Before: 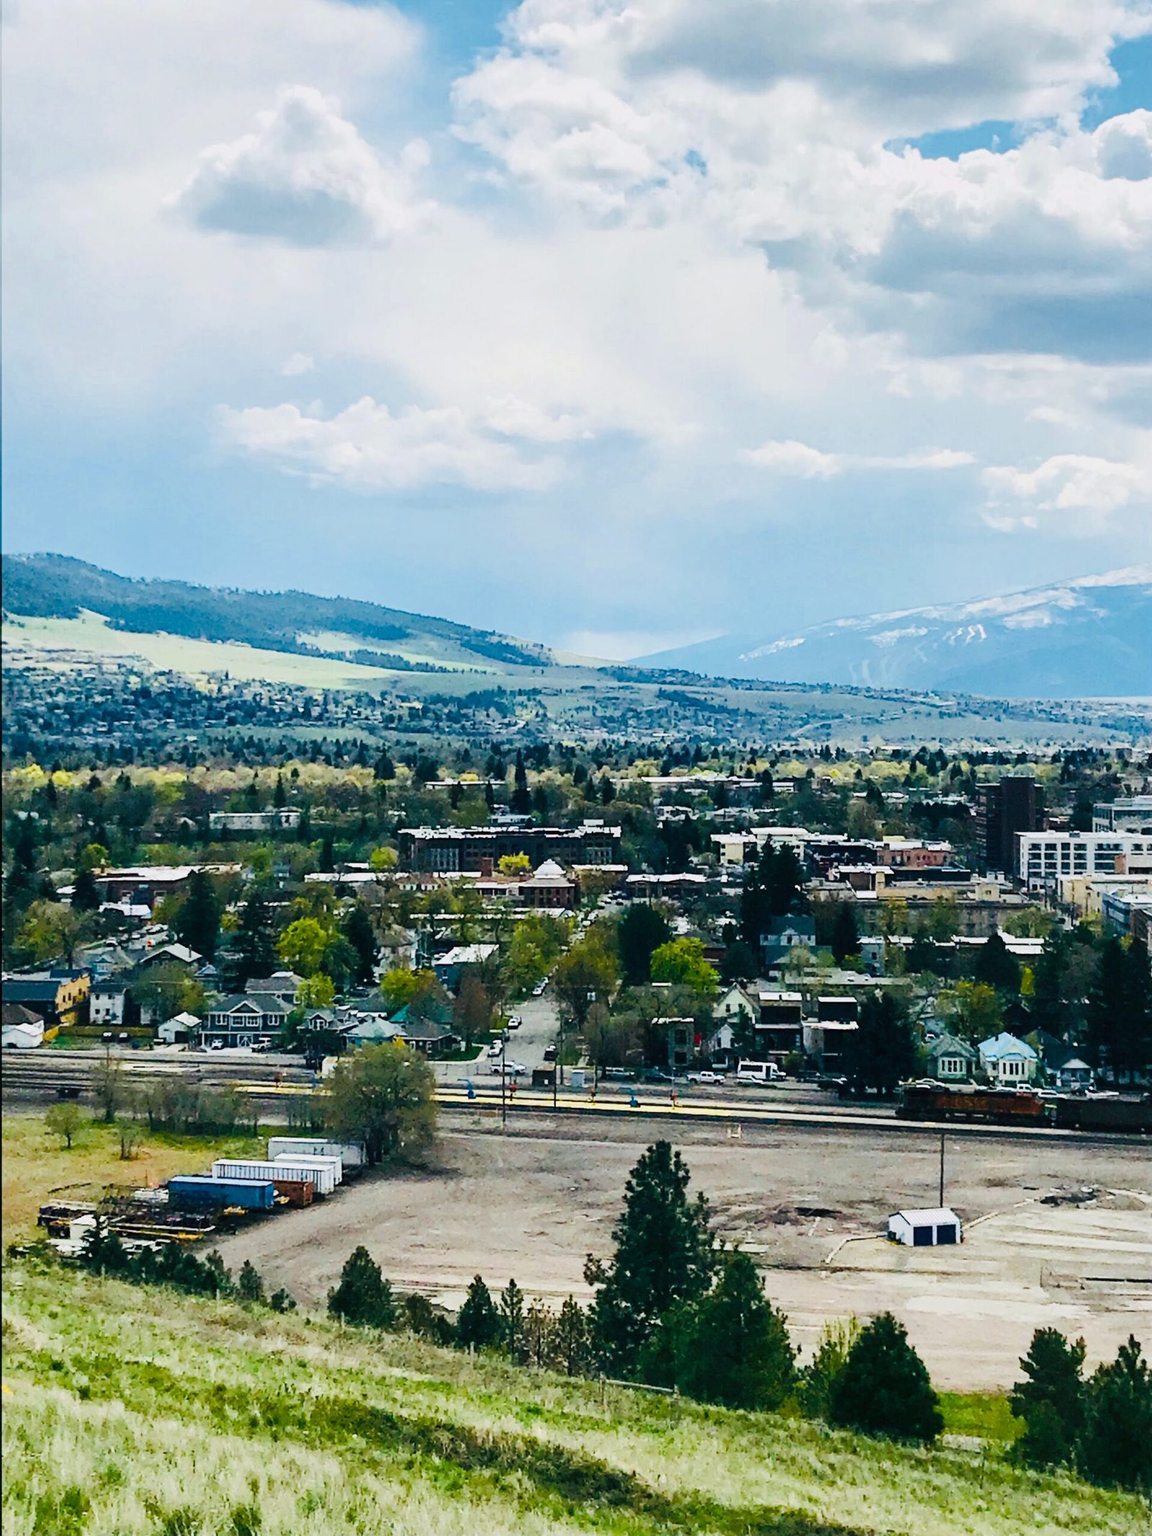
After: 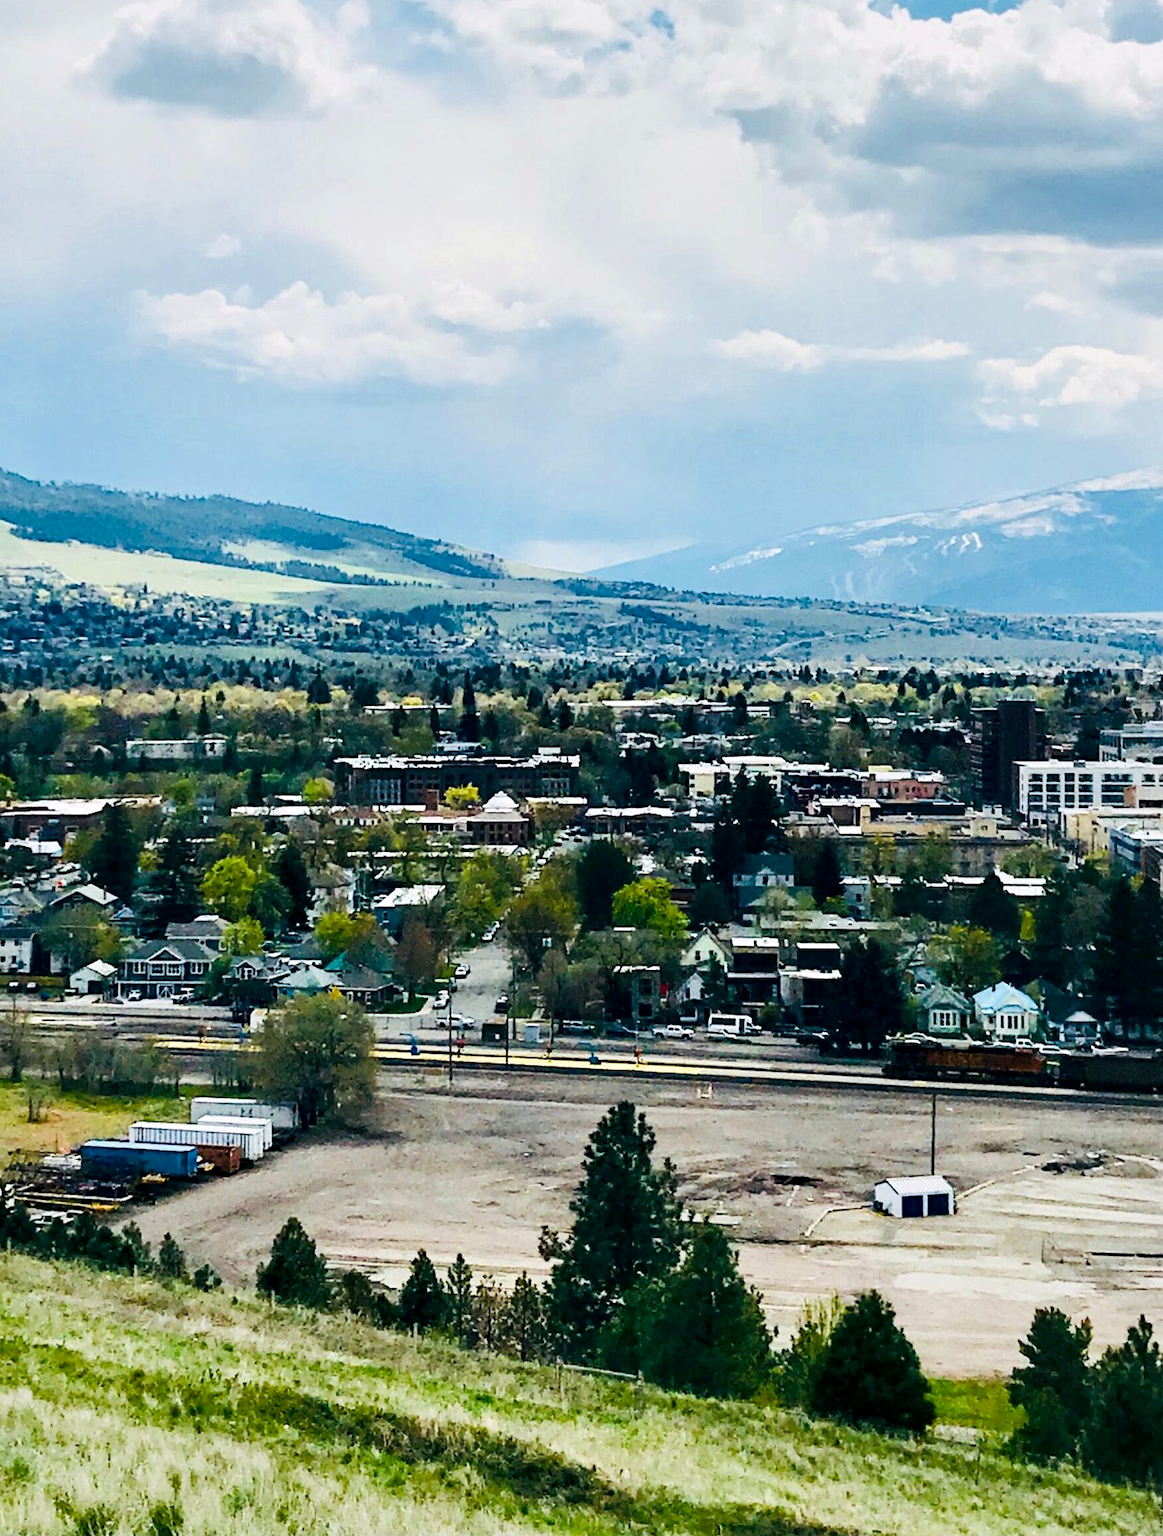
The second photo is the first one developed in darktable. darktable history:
crop and rotate: left 8.262%, top 9.226%
contrast equalizer: octaves 7, y [[0.6 ×6], [0.55 ×6], [0 ×6], [0 ×6], [0 ×6]], mix 0.3
